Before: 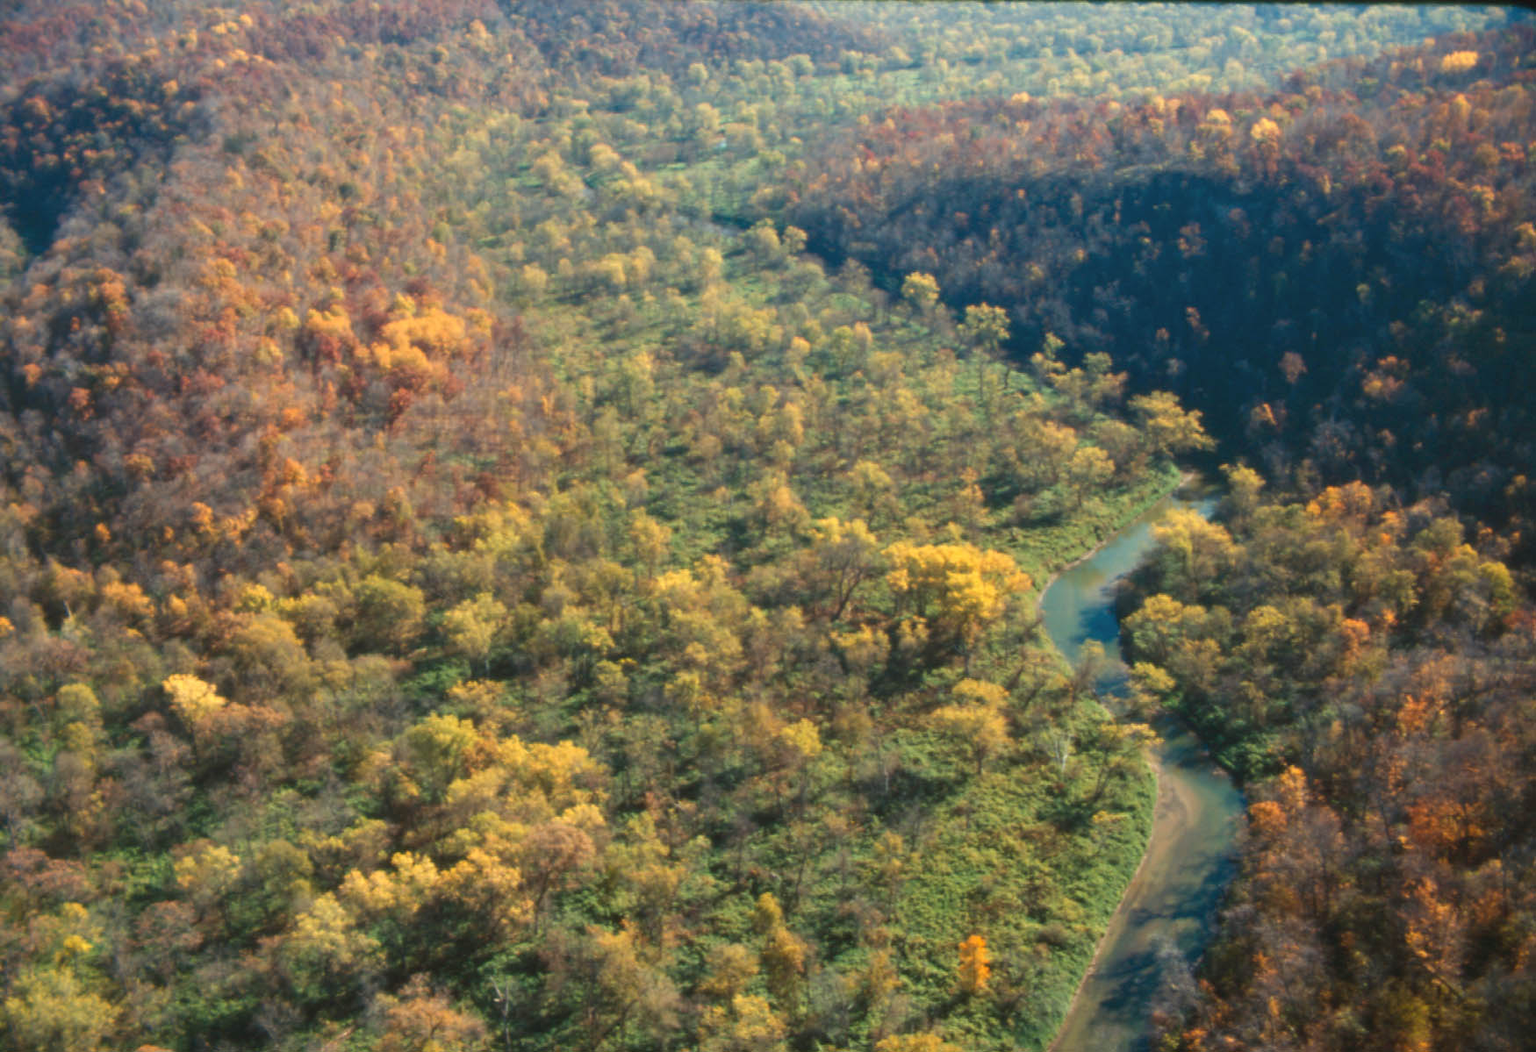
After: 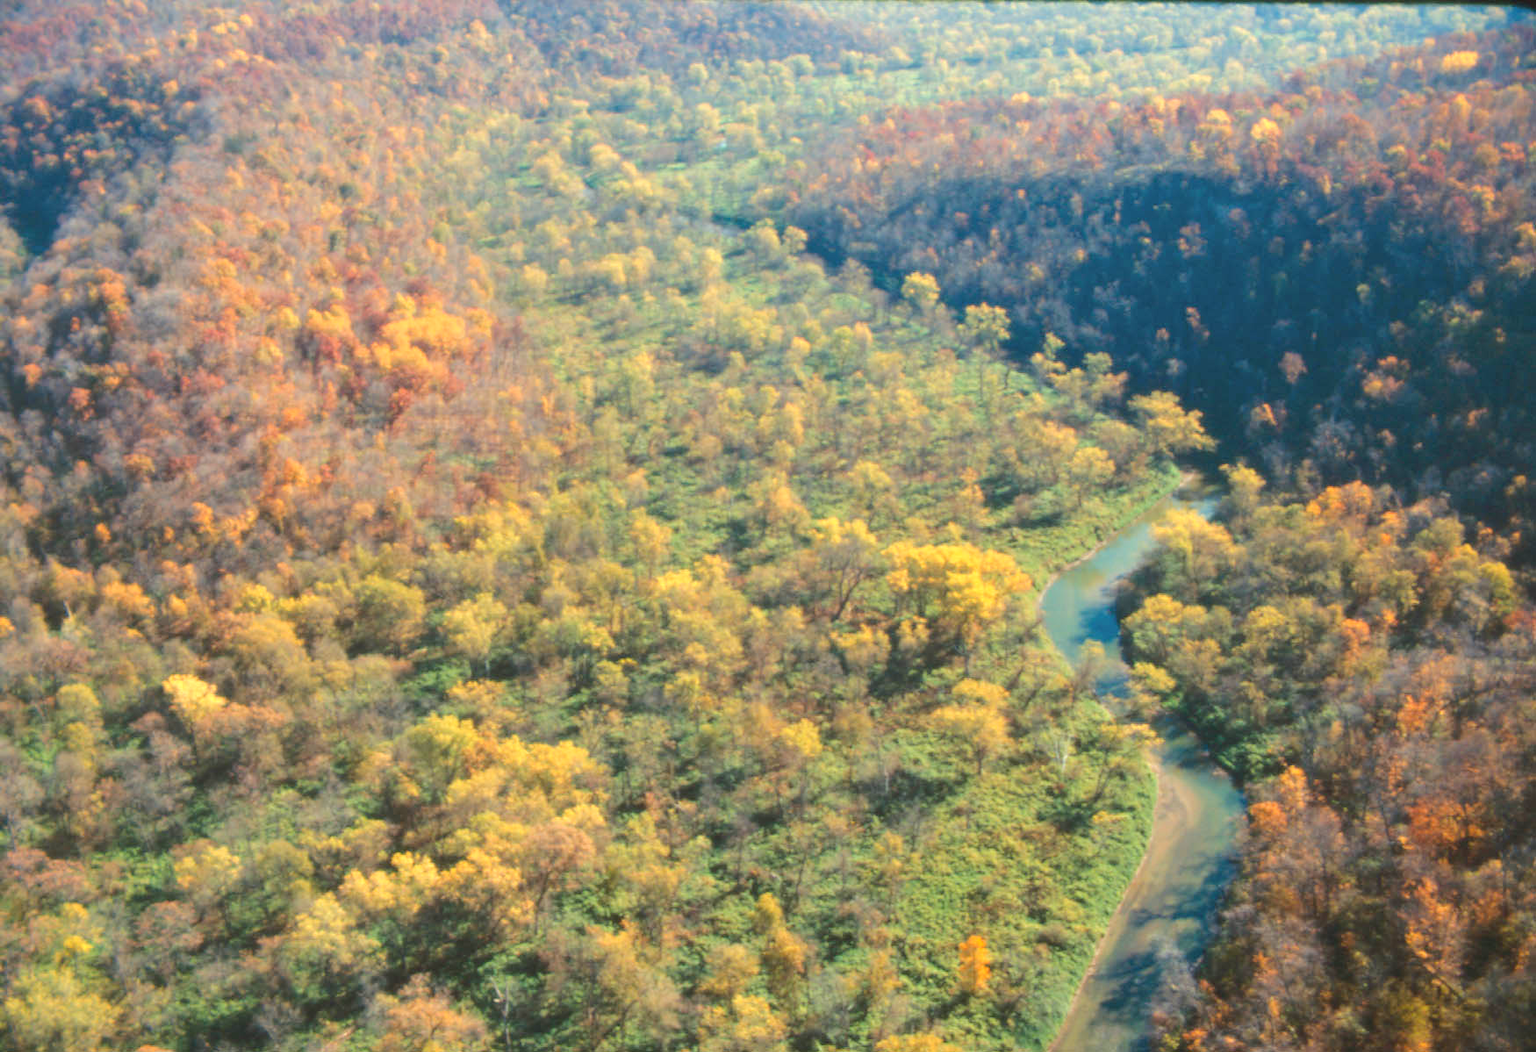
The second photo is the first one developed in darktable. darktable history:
tone equalizer: -8 EV 1 EV, -7 EV 1.02 EV, -6 EV 0.975 EV, -5 EV 1.03 EV, -4 EV 1.01 EV, -3 EV 0.752 EV, -2 EV 0.485 EV, -1 EV 0.252 EV, edges refinement/feathering 500, mask exposure compensation -1.57 EV, preserve details no
